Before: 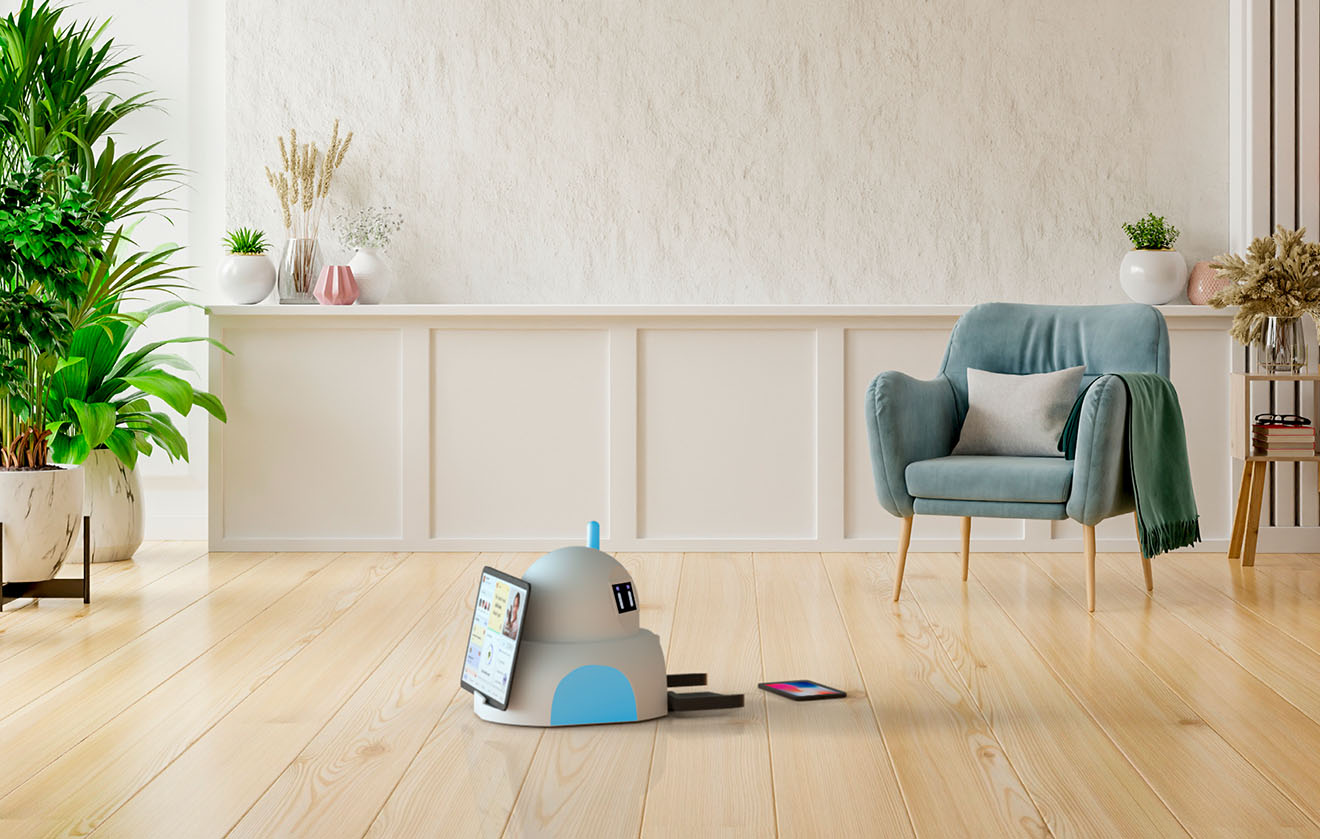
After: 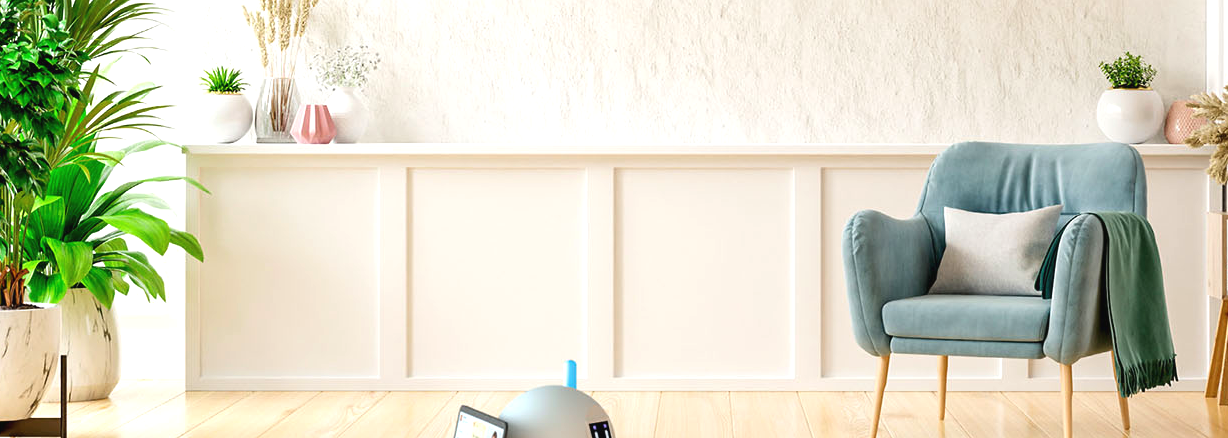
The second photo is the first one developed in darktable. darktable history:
crop: left 1.744%, top 19.225%, right 5.069%, bottom 28.357%
exposure: black level correction -0.002, exposure 0.54 EV, compensate highlight preservation false
